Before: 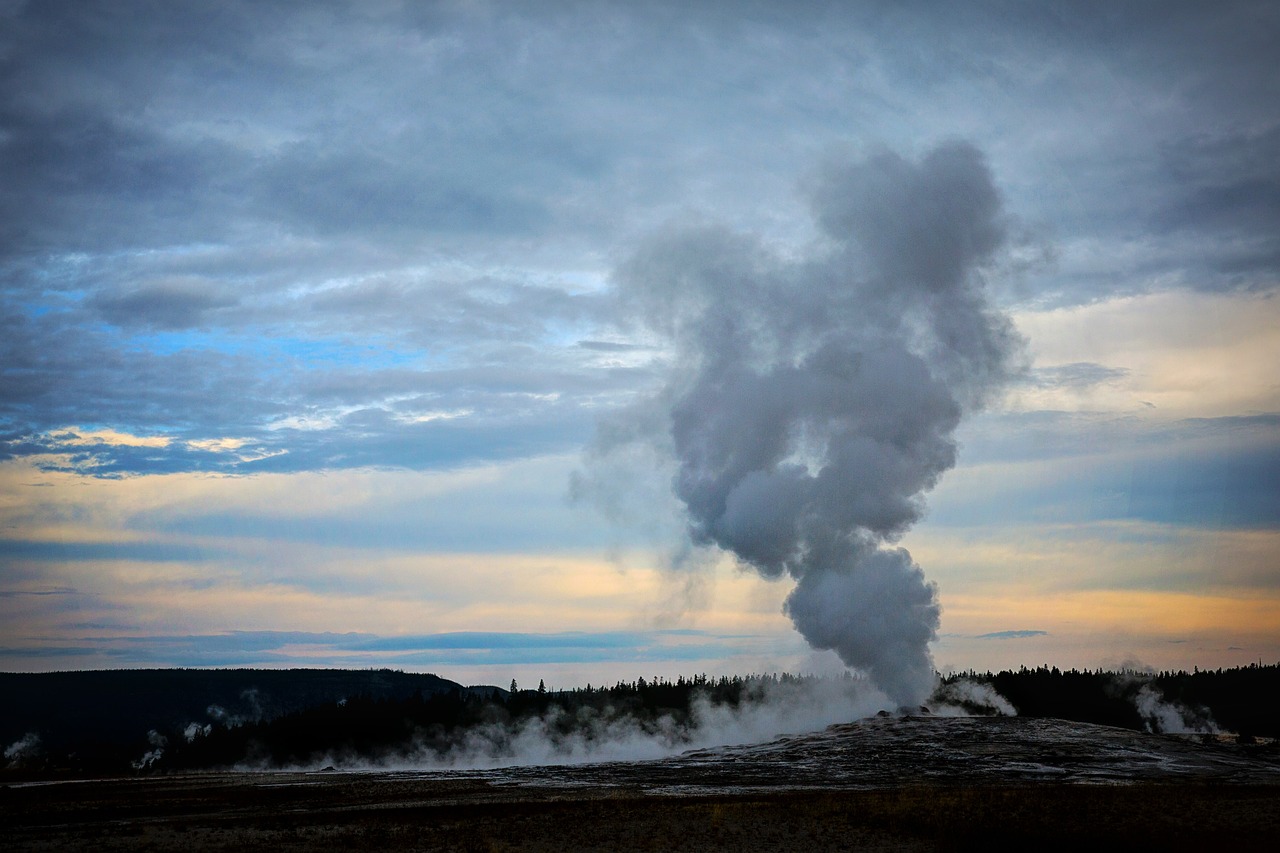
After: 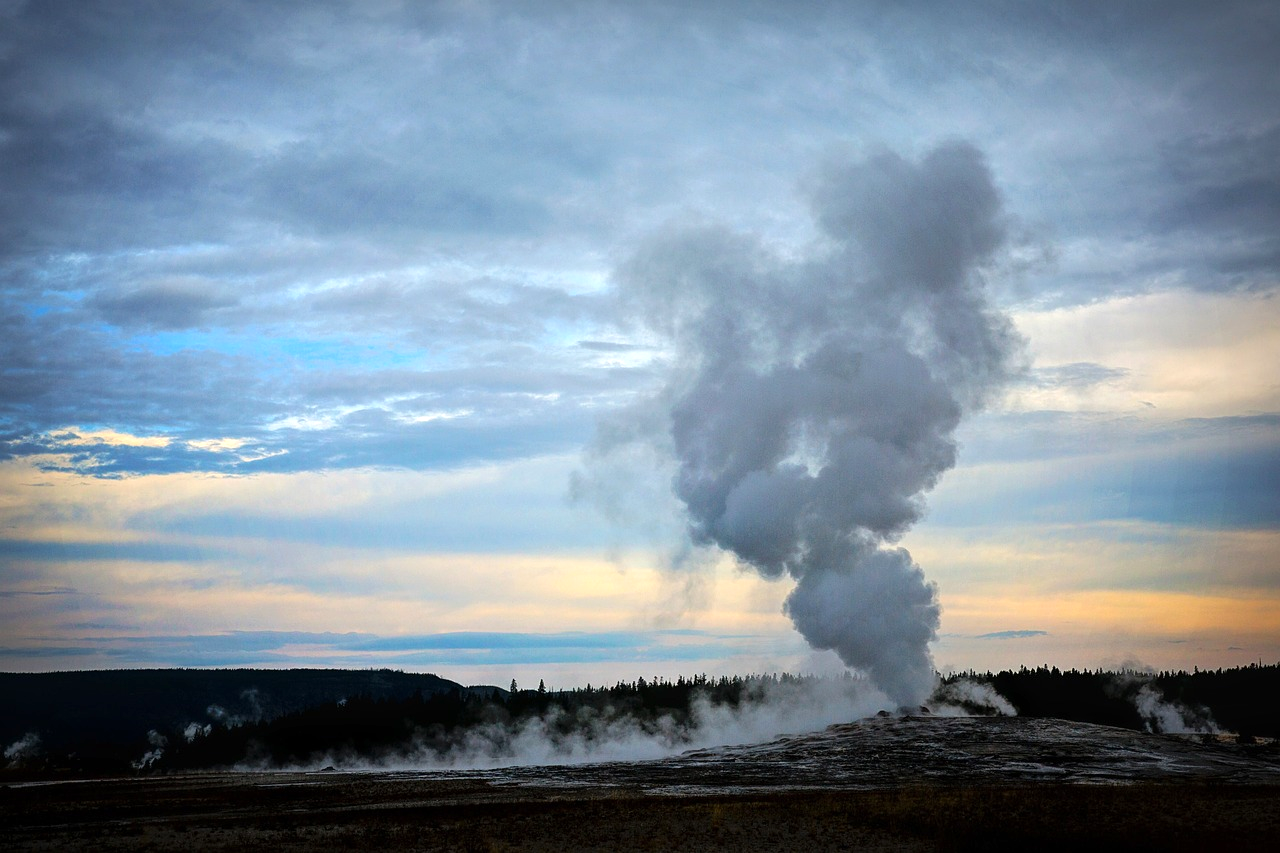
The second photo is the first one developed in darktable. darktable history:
exposure: exposure 0.377 EV, compensate highlight preservation false
